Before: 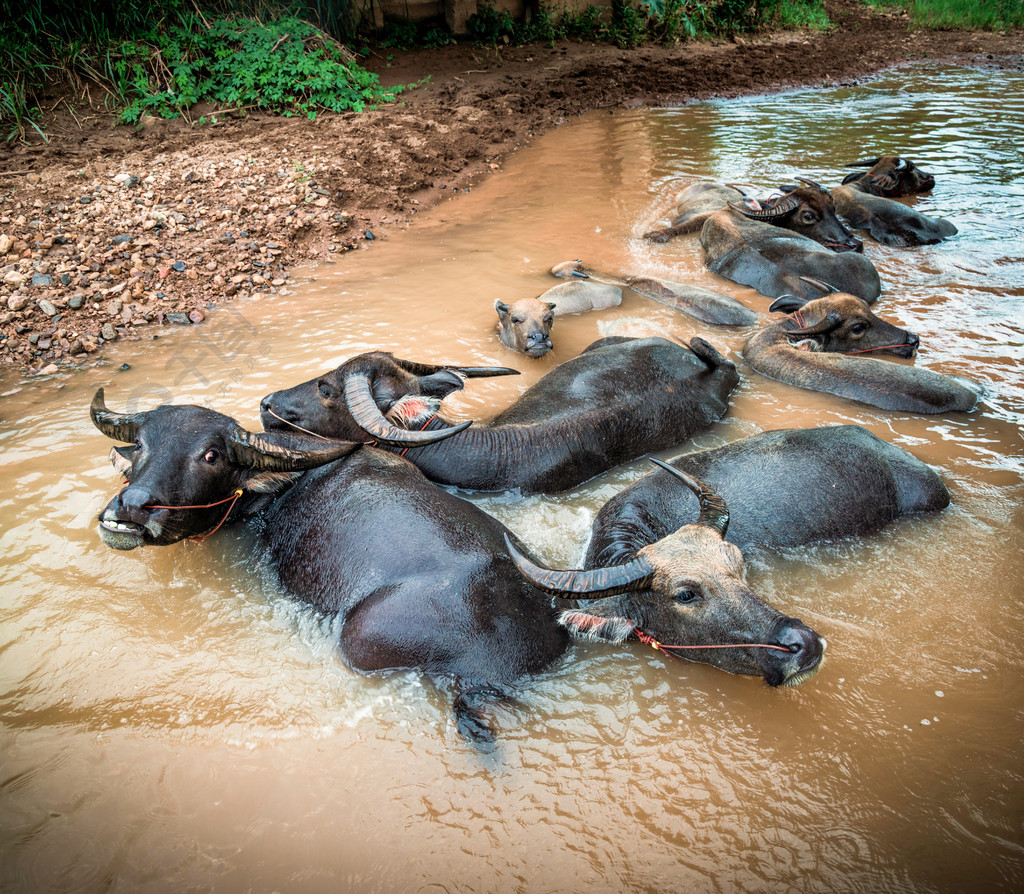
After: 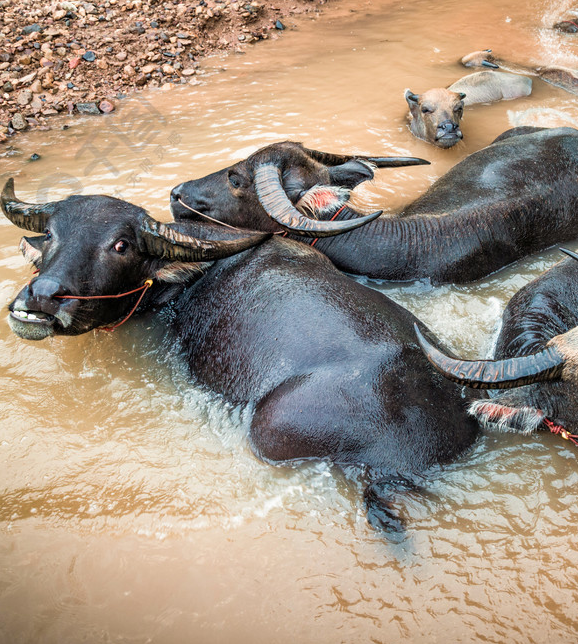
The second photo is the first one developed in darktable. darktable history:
crop: left 8.876%, top 23.545%, right 34.607%, bottom 4.33%
